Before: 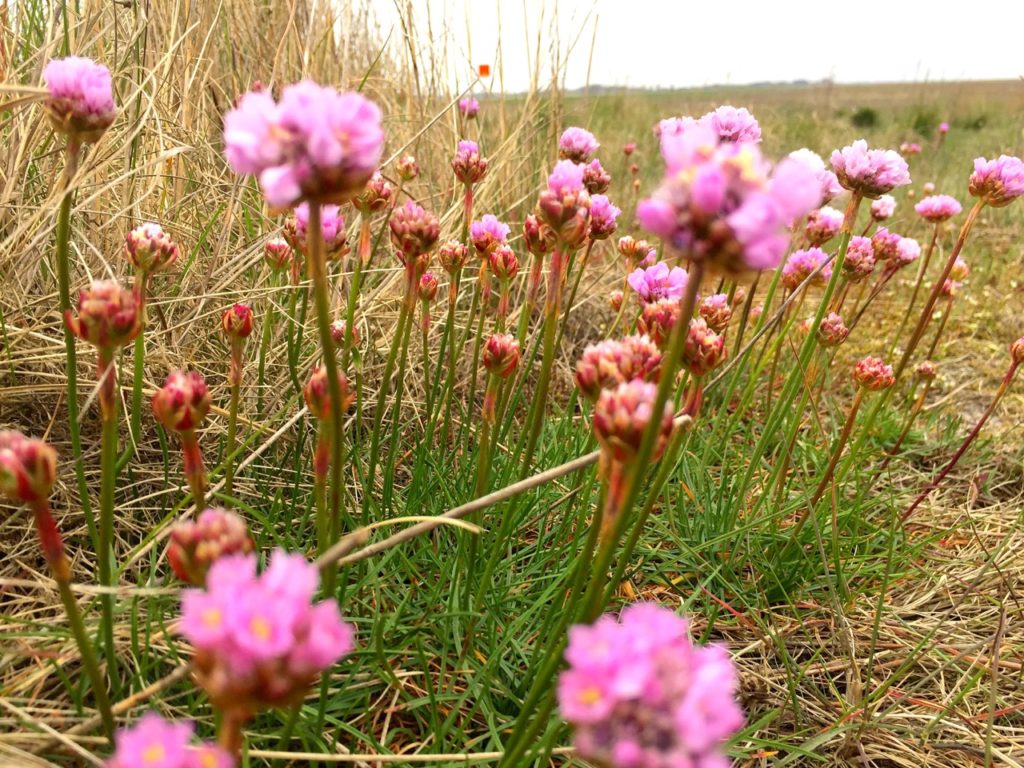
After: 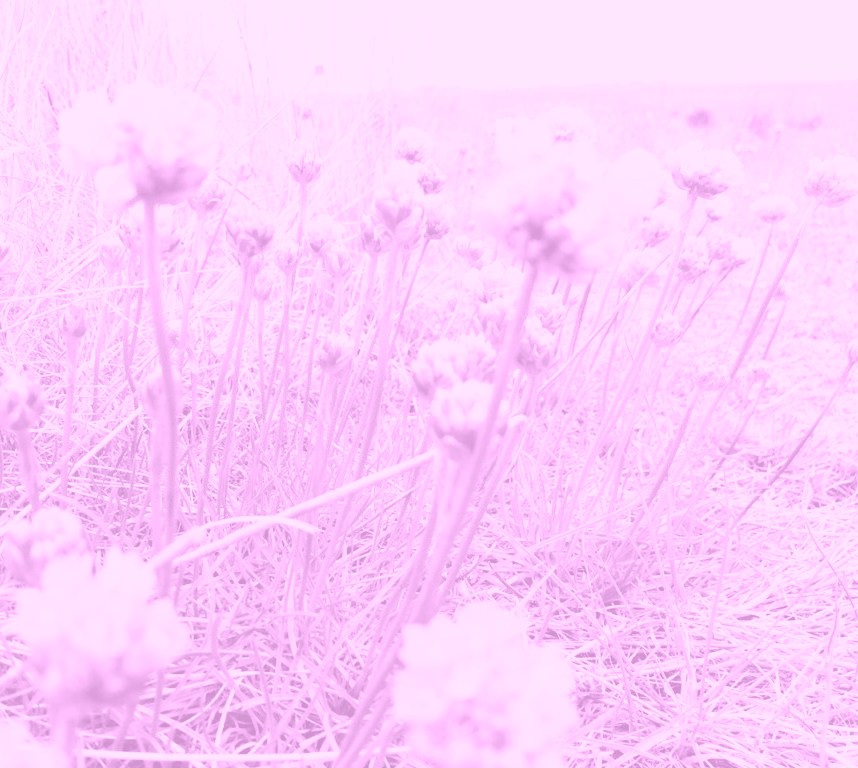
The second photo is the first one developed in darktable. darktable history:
crop: left 16.145%
colorize: hue 331.2°, saturation 75%, source mix 30.28%, lightness 70.52%, version 1
base curve: curves: ch0 [(0, 0) (0.012, 0.01) (0.073, 0.168) (0.31, 0.711) (0.645, 0.957) (1, 1)], preserve colors none
